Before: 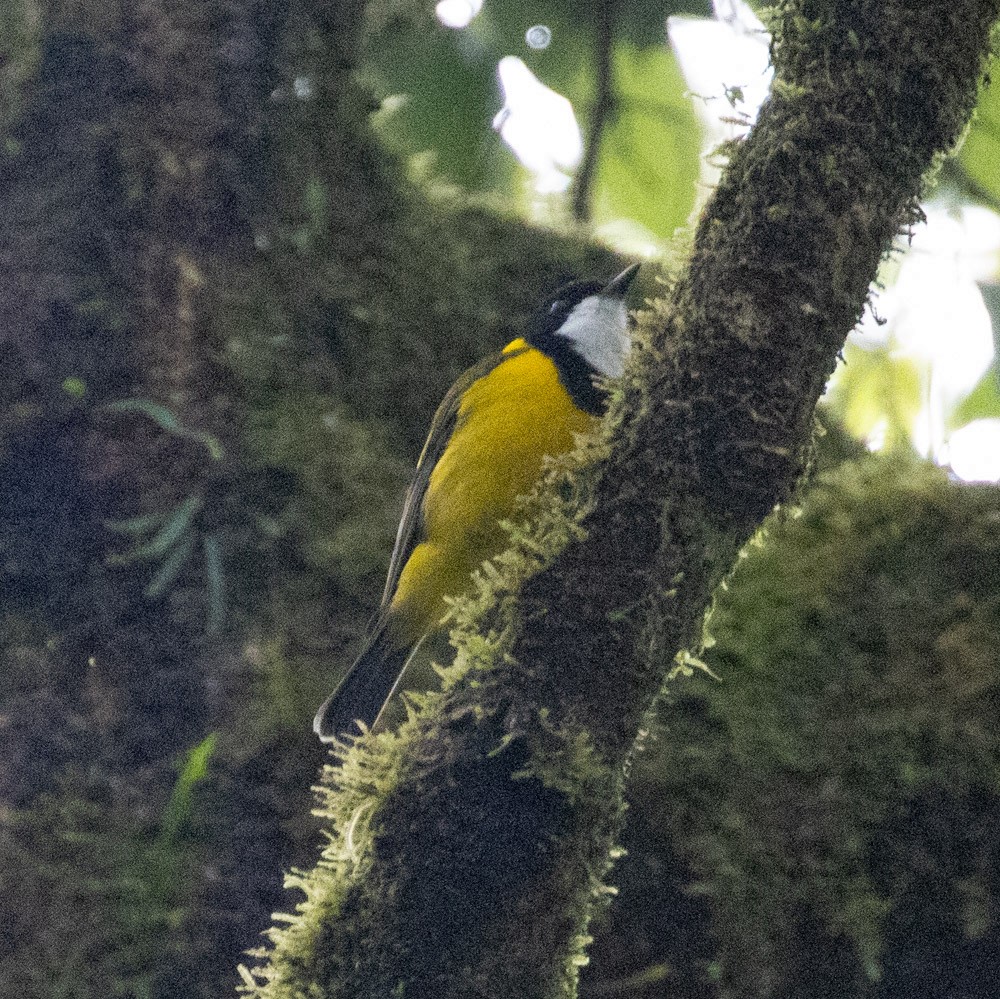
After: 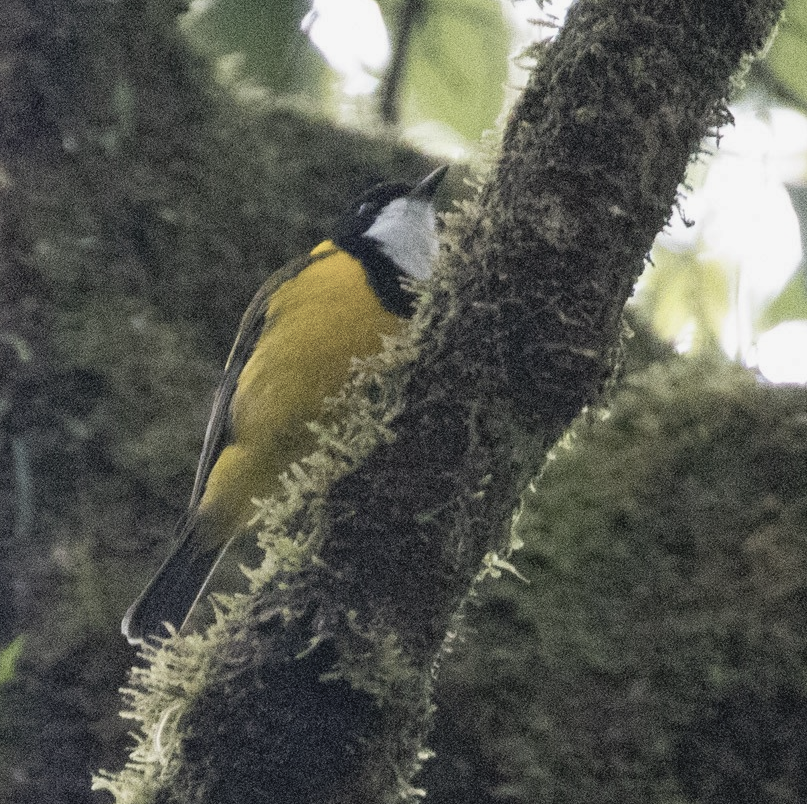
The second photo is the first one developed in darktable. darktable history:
crop: left 19.261%, top 9.839%, right 0.001%, bottom 9.667%
contrast brightness saturation: contrast -0.064, saturation -0.417
